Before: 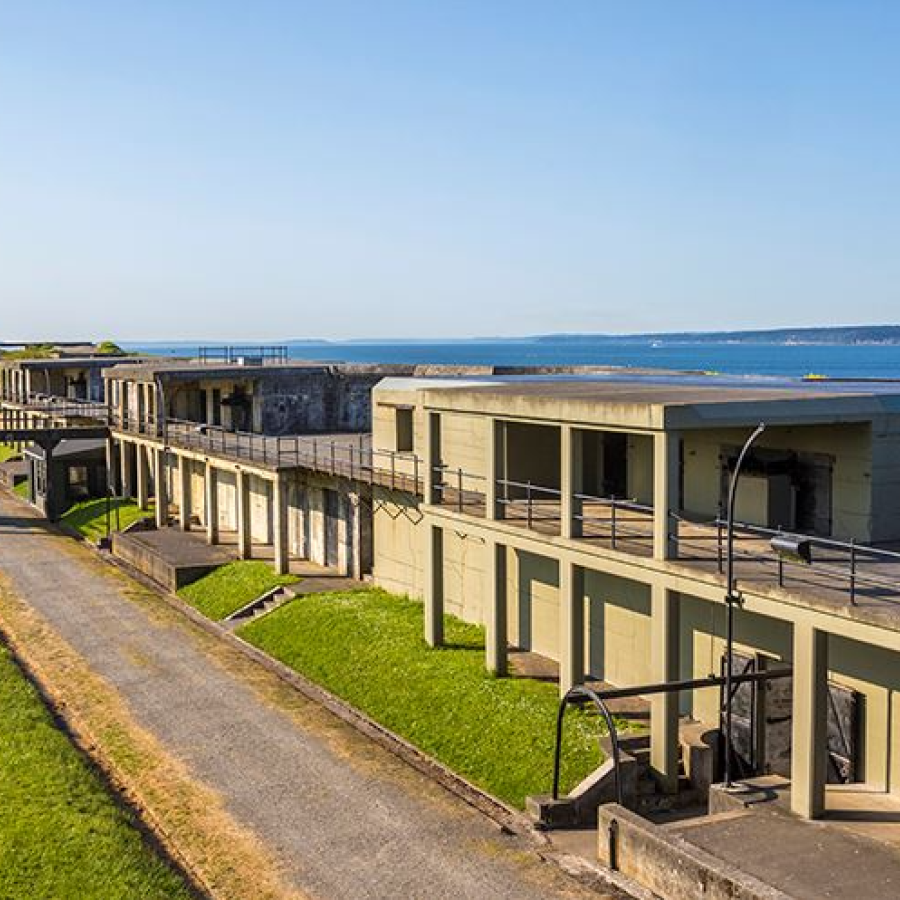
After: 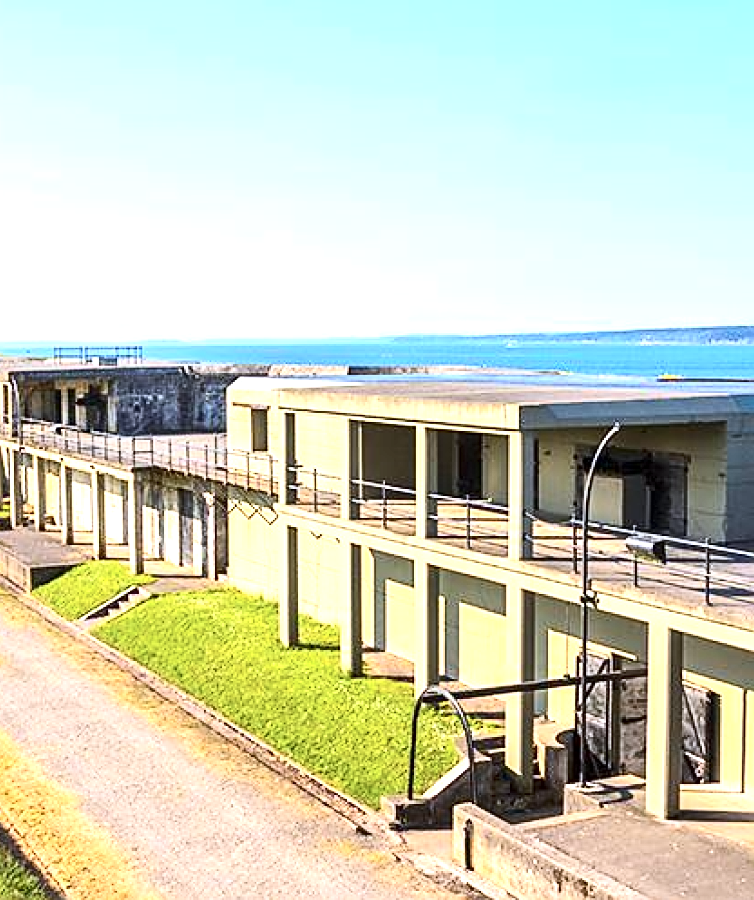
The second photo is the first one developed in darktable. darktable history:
crop: left 16.145%
exposure: exposure 1.223 EV, compensate highlight preservation false
color correction: highlights a* -0.137, highlights b* -5.91, shadows a* -0.137, shadows b* -0.137
sharpen: on, module defaults
contrast brightness saturation: contrast 0.24, brightness 0.09
